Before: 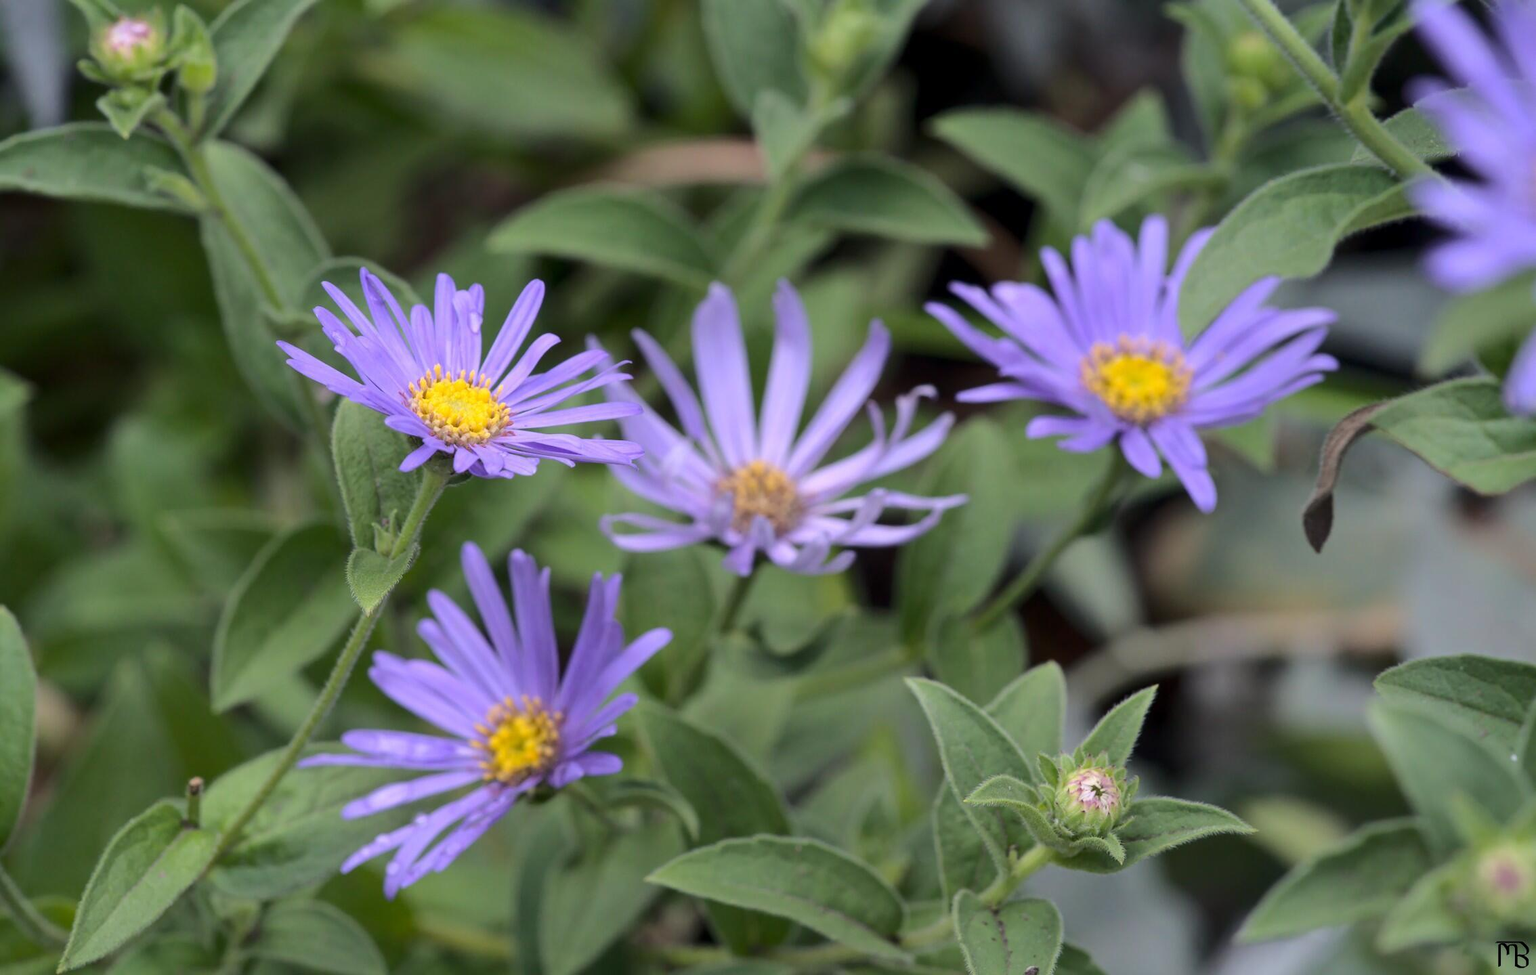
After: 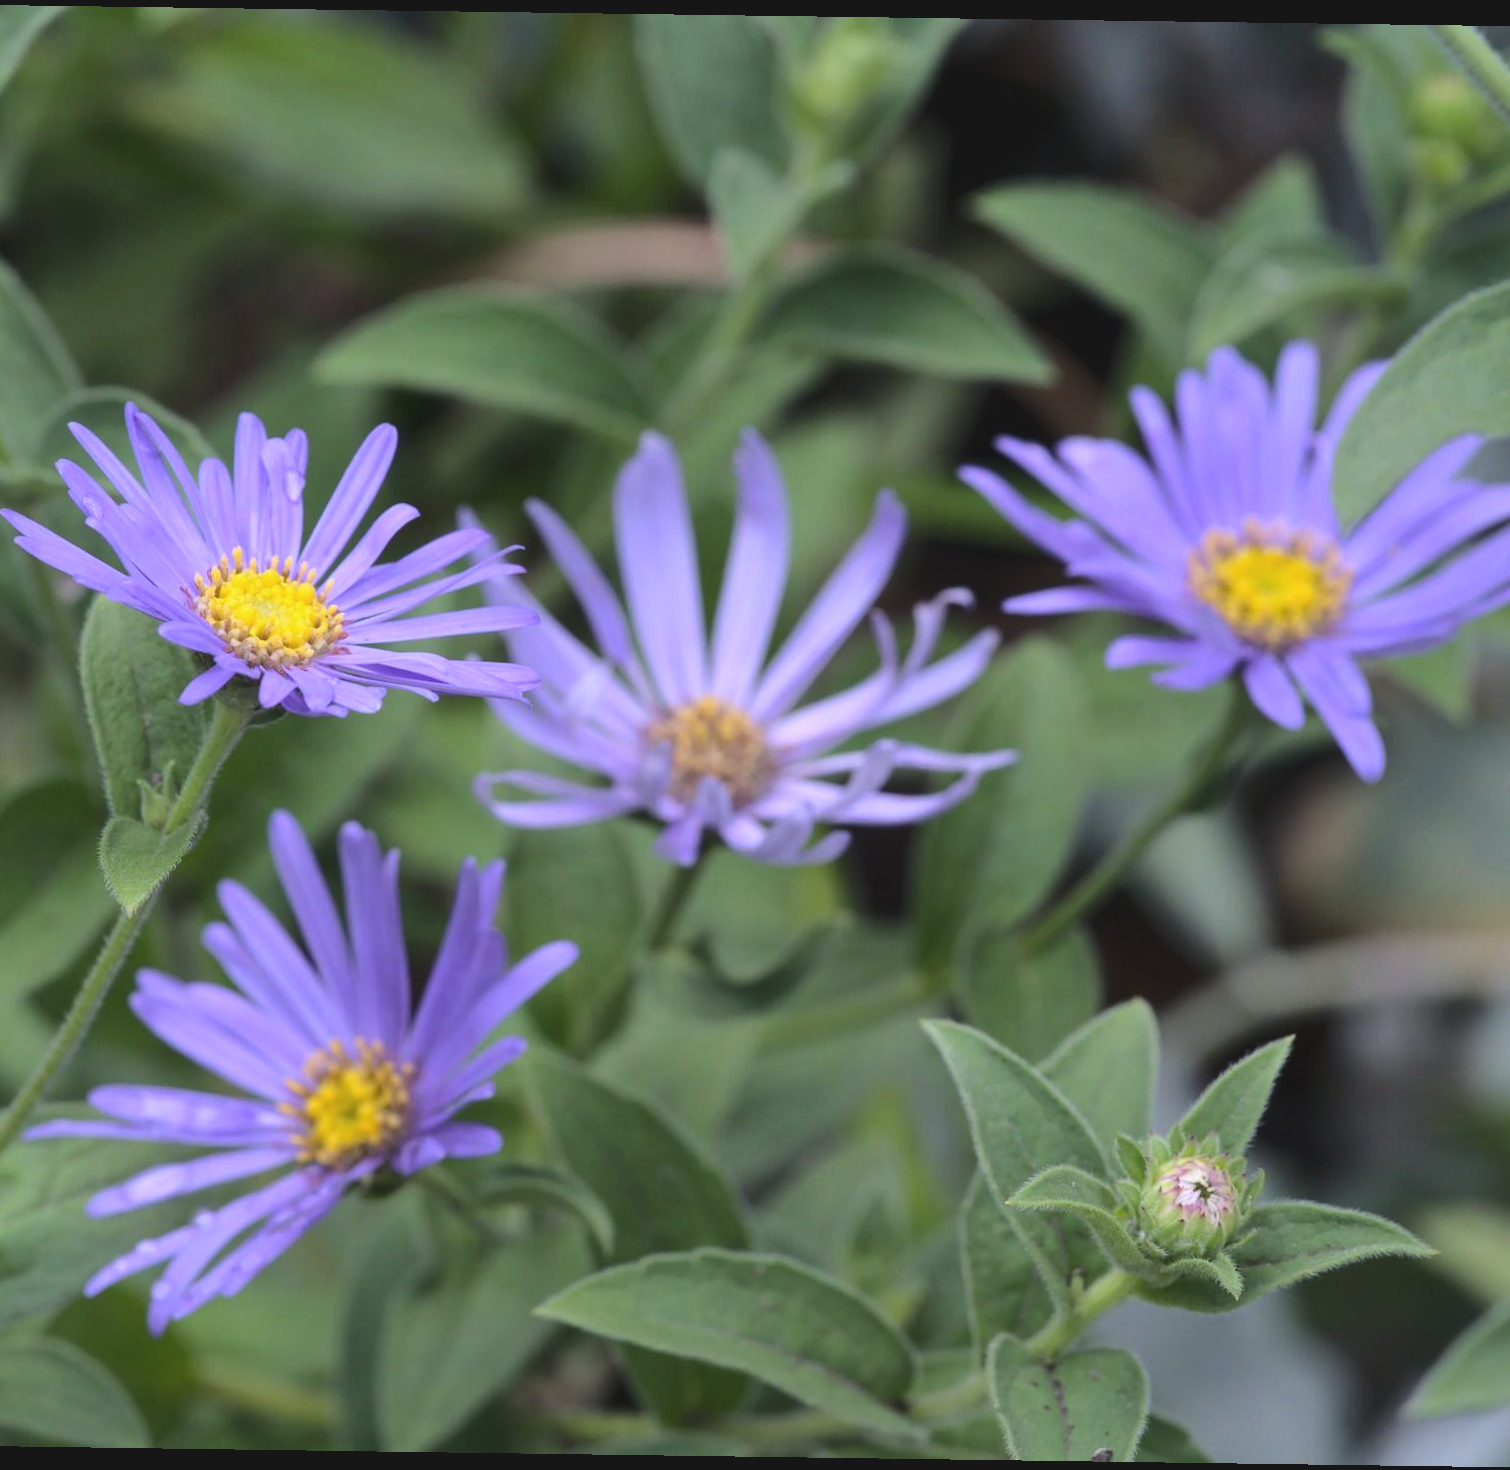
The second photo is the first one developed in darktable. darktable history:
rotate and perspective: rotation 0.8°, automatic cropping off
crop and rotate: left 18.442%, right 15.508%
white balance: red 0.967, blue 1.049
exposure: black level correction -0.008, exposure 0.067 EV, compensate highlight preservation false
